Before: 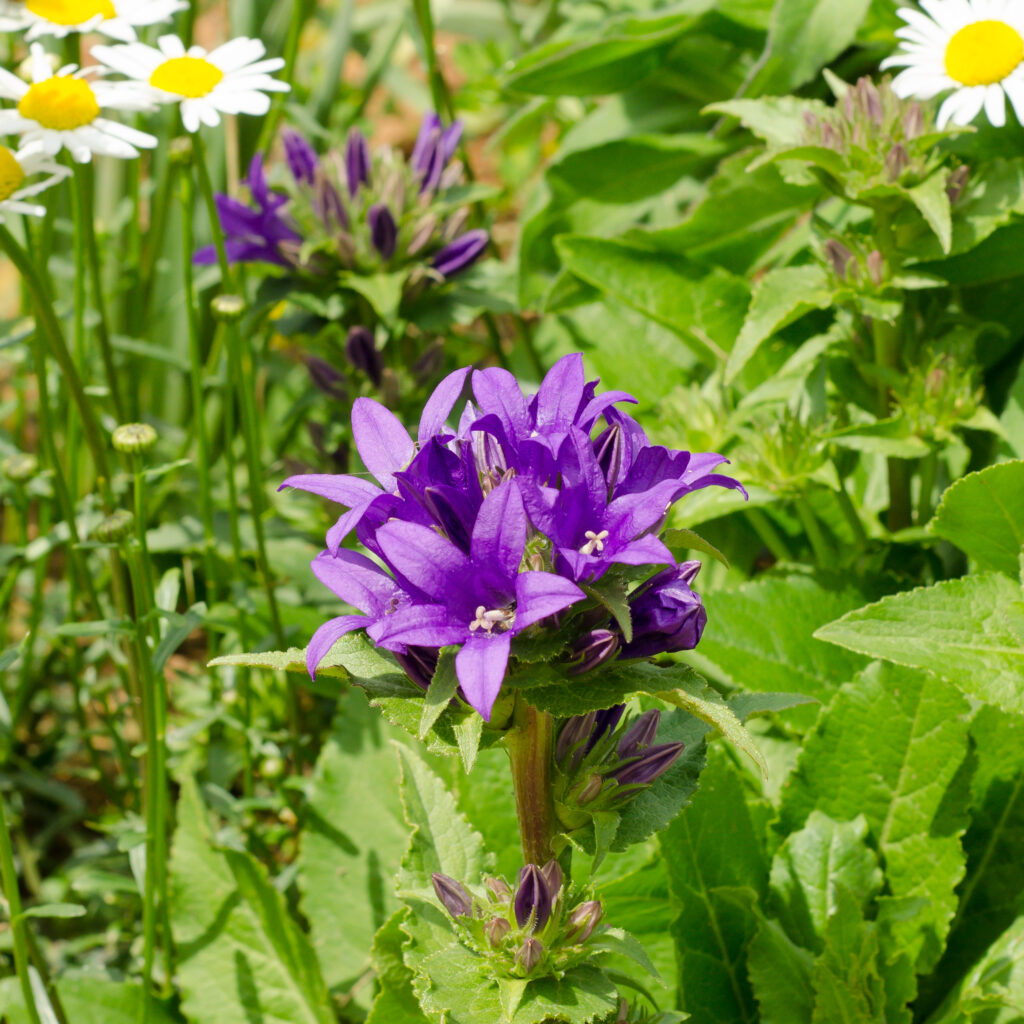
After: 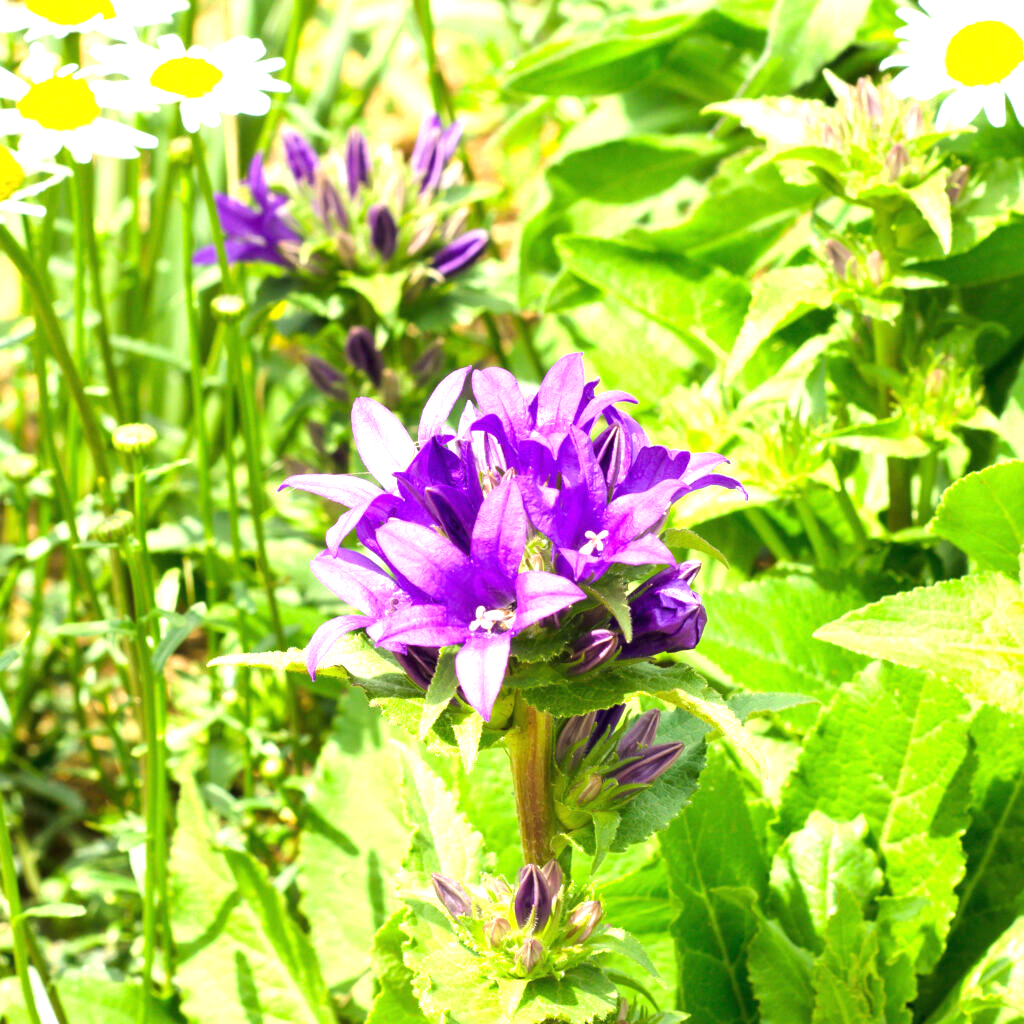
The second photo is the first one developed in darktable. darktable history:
exposure: black level correction 0, exposure 1.449 EV, compensate highlight preservation false
